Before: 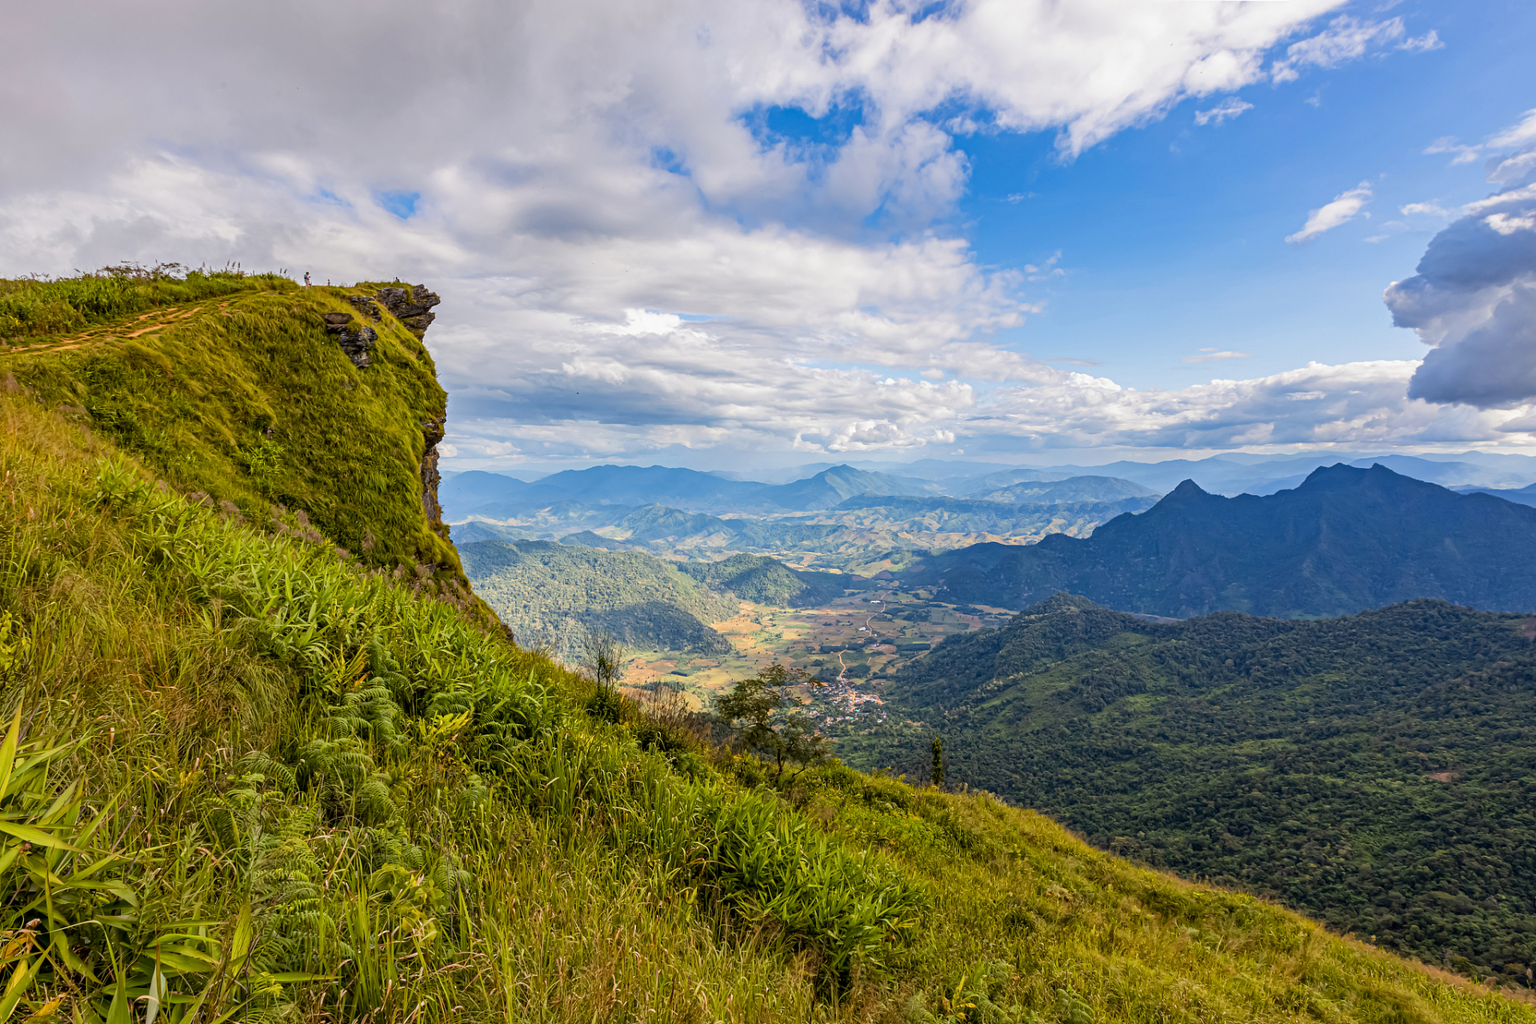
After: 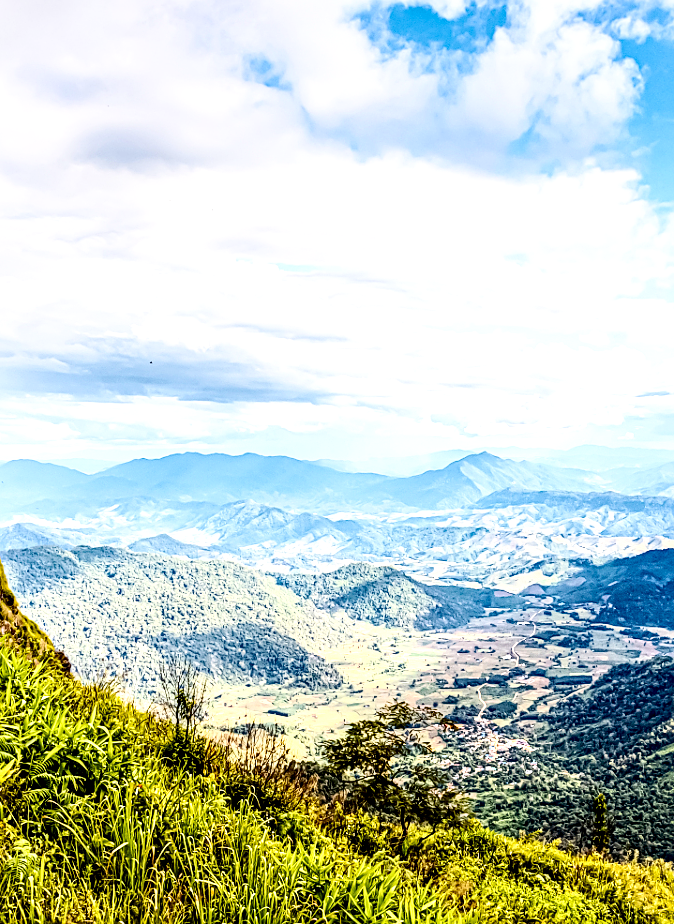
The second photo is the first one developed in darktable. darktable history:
crop and rotate: left 29.755%, top 10.155%, right 35.099%, bottom 17.613%
contrast brightness saturation: contrast 0.281
exposure: exposure 0.489 EV, compensate exposure bias true, compensate highlight preservation false
sharpen: on, module defaults
base curve: curves: ch0 [(0, 0) (0.036, 0.025) (0.121, 0.166) (0.206, 0.329) (0.605, 0.79) (1, 1)], preserve colors none
local contrast: highlights 64%, shadows 54%, detail 169%, midtone range 0.52
